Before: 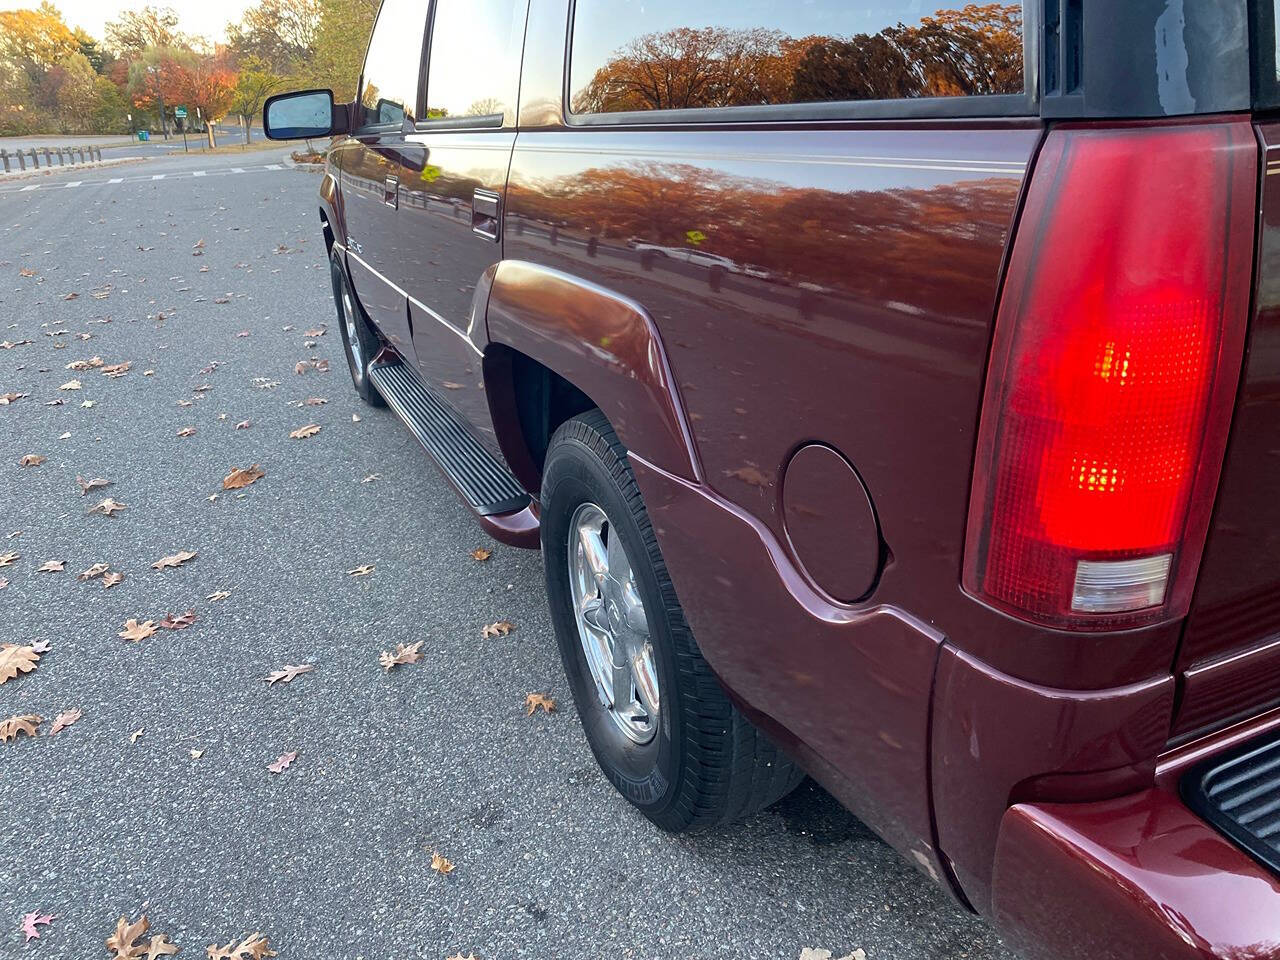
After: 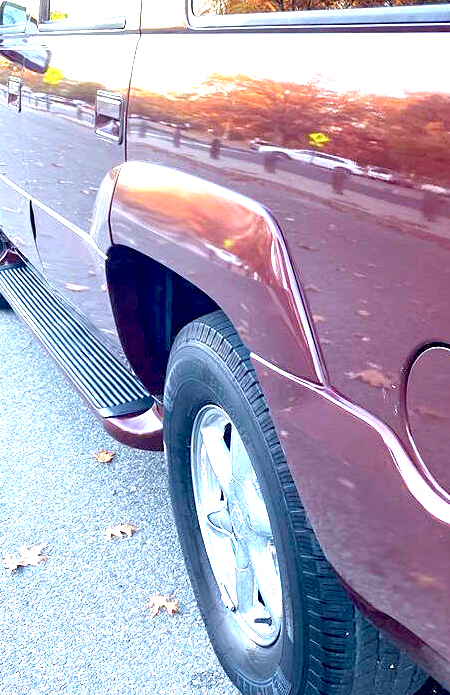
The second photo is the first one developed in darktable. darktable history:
local contrast: mode bilateral grid, contrast 15, coarseness 36, detail 105%, midtone range 0.2
crop and rotate: left 29.476%, top 10.214%, right 35.32%, bottom 17.333%
color calibration: x 0.37, y 0.382, temperature 4313.32 K
exposure: black level correction 0.005, exposure 2.084 EV, compensate highlight preservation false
